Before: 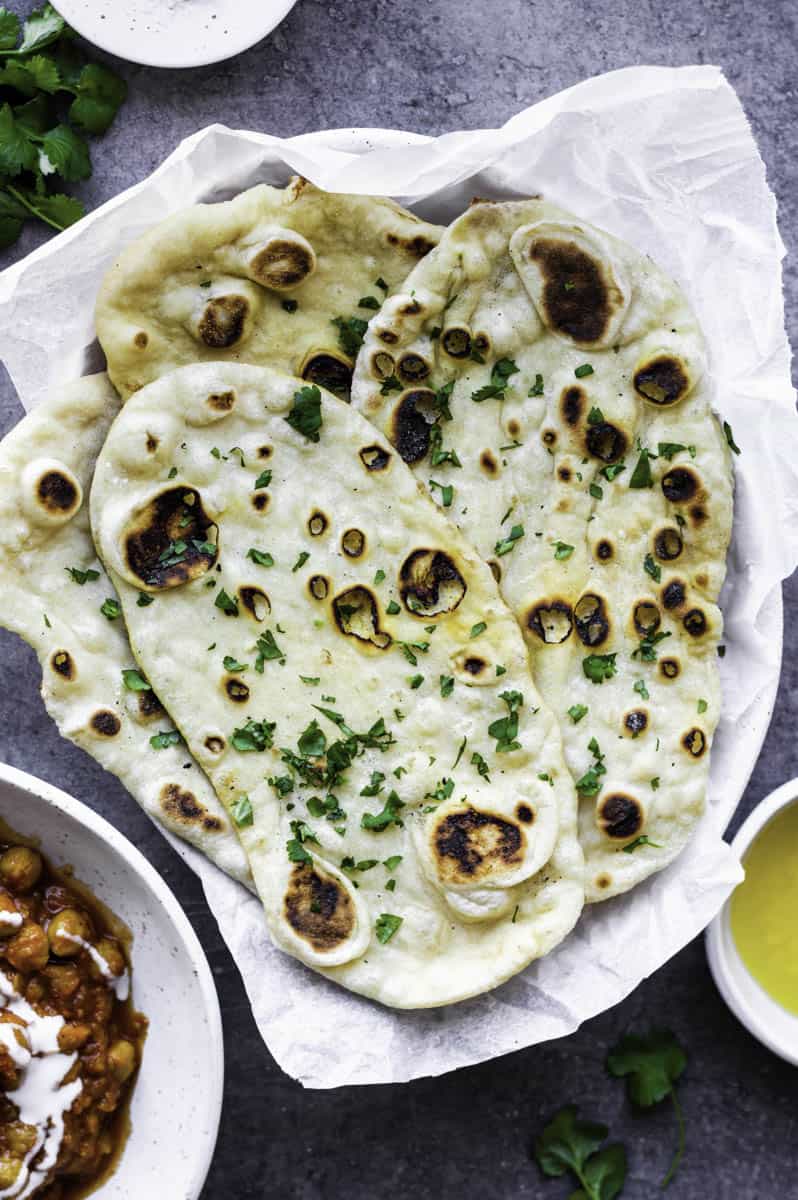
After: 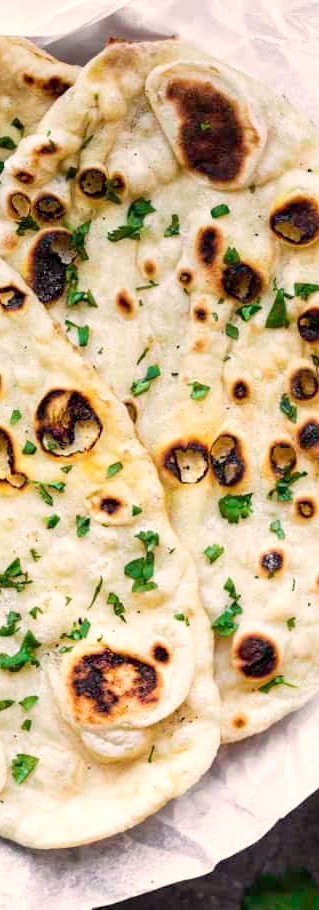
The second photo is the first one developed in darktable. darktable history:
color correction: highlights a* -11.71, highlights b* -15.58
white balance: red 1.123, blue 0.83
crop: left 45.721%, top 13.393%, right 14.118%, bottom 10.01%
